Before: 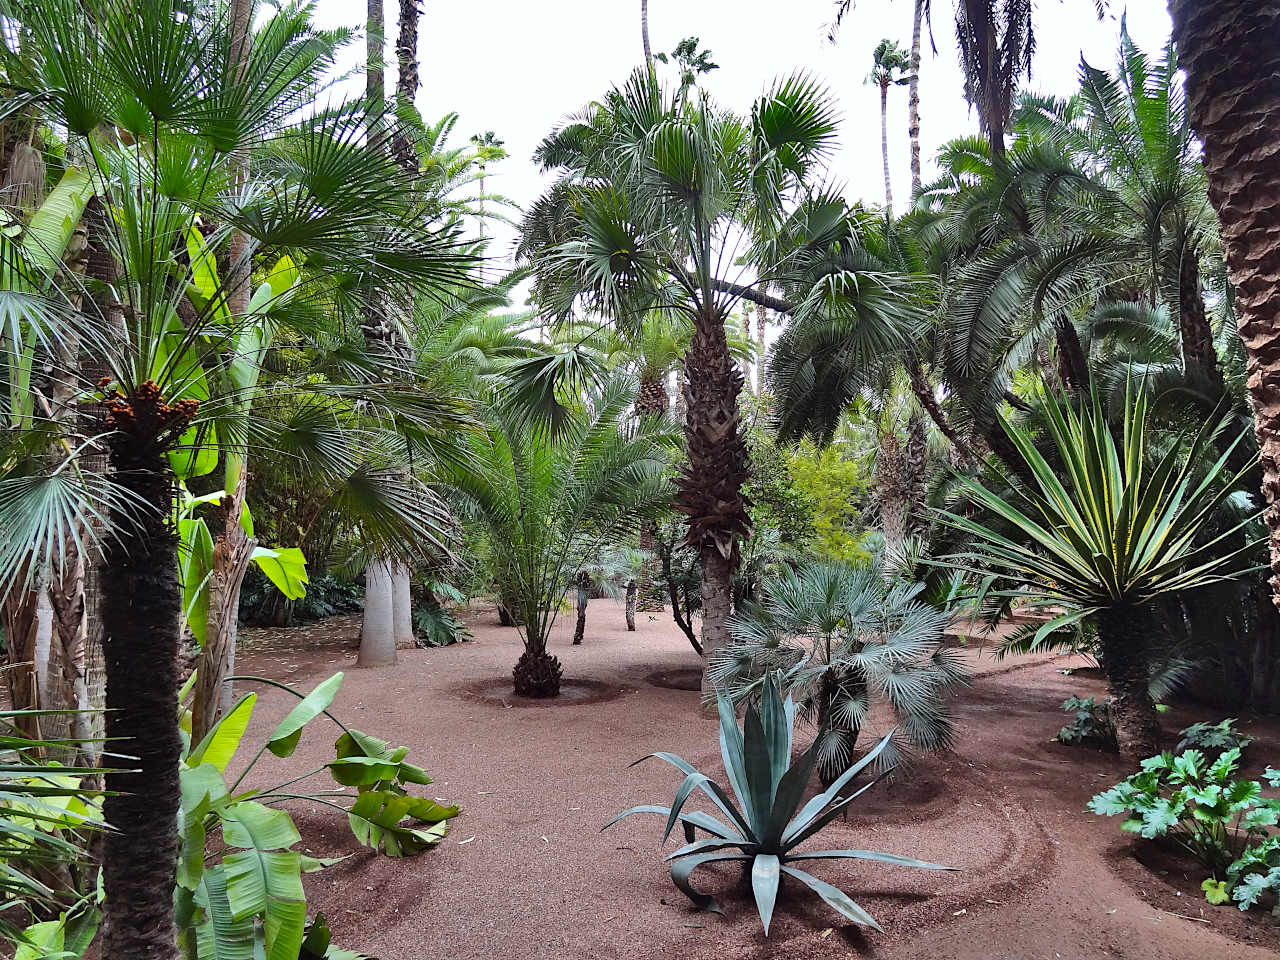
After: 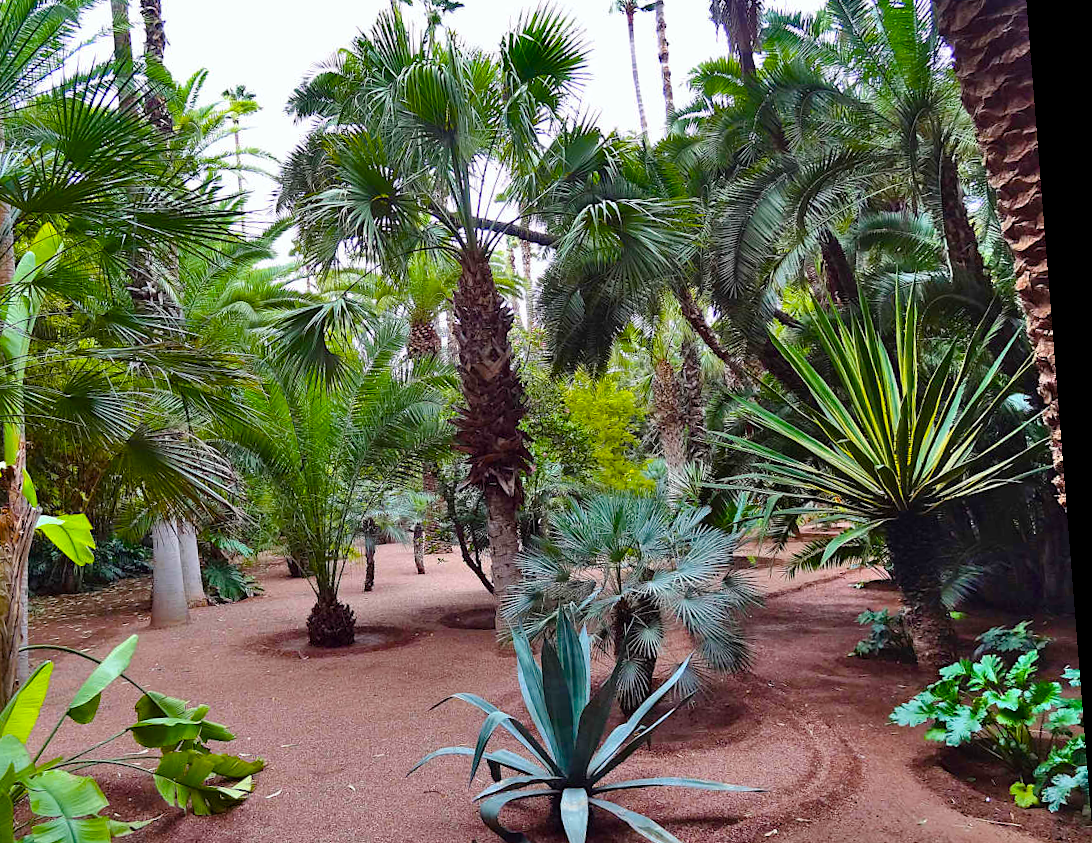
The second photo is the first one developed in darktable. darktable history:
rotate and perspective: rotation -4.2°, shear 0.006, automatic cropping off
color balance rgb: perceptual saturation grading › global saturation 20%, perceptual saturation grading › highlights -25%, perceptual saturation grading › shadows 25%, global vibrance 50%
crop: left 19.159%, top 9.58%, bottom 9.58%
white balance: emerald 1
